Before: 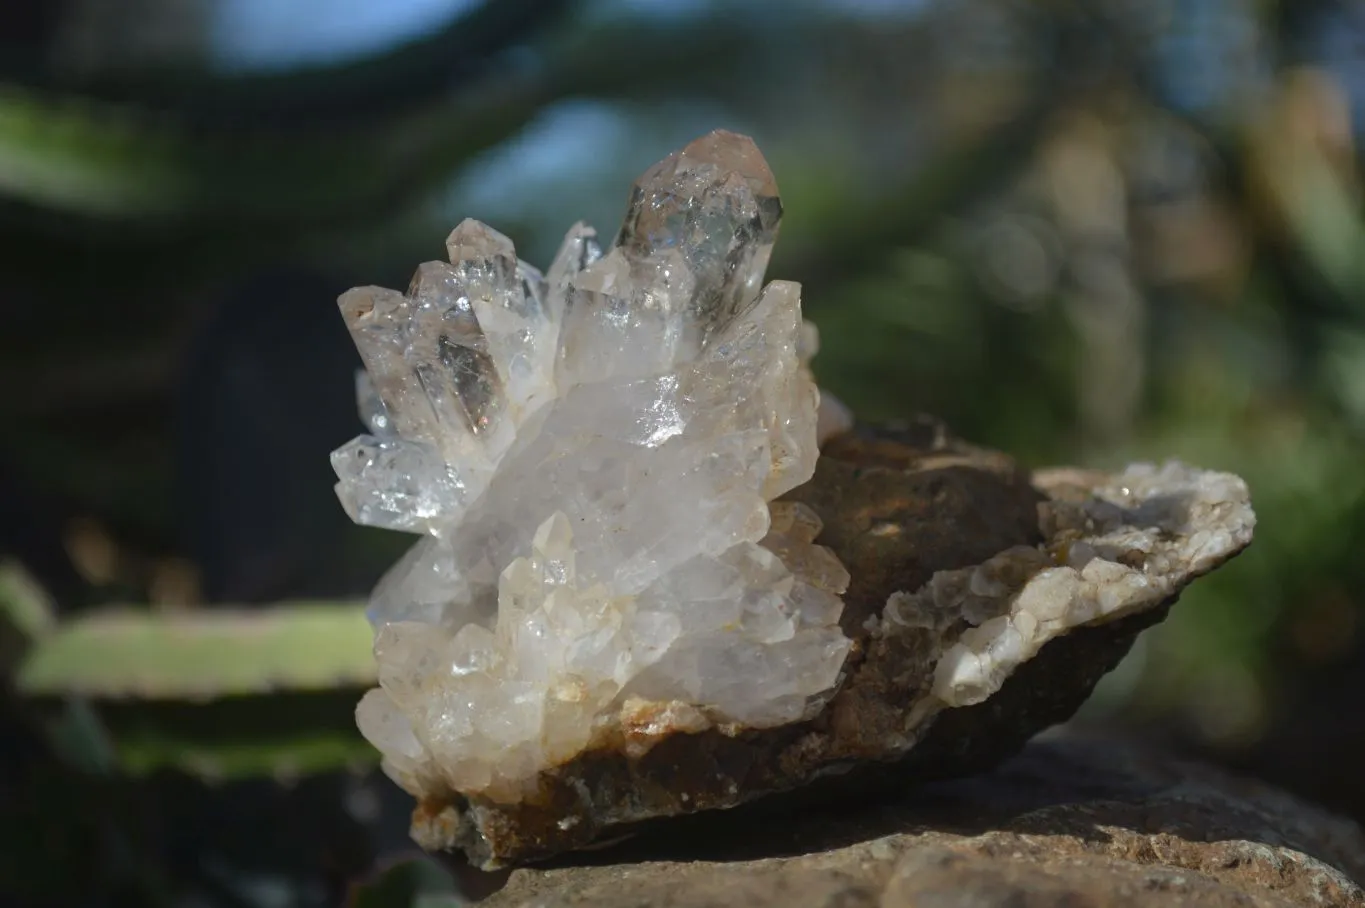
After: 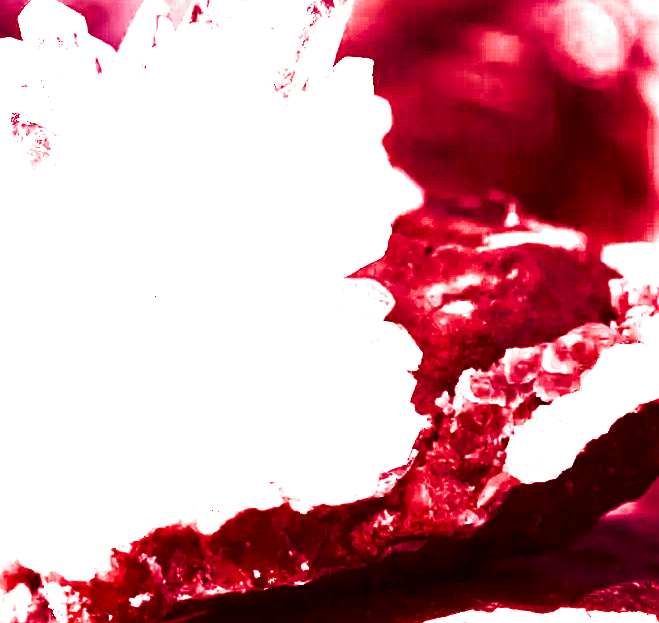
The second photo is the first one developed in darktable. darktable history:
white balance: red 4.26, blue 1.802
crop: left 31.379%, top 24.658%, right 20.326%, bottom 6.628%
filmic rgb: black relative exposure -8.2 EV, white relative exposure 2.2 EV, threshold 3 EV, hardness 7.11, latitude 75%, contrast 1.325, highlights saturation mix -2%, shadows ↔ highlights balance 30%, preserve chrominance RGB euclidean norm, color science v5 (2021), contrast in shadows safe, contrast in highlights safe, enable highlight reconstruction true
contrast brightness saturation: contrast 0.1, brightness -0.26, saturation 0.14
sharpen: on, module defaults
